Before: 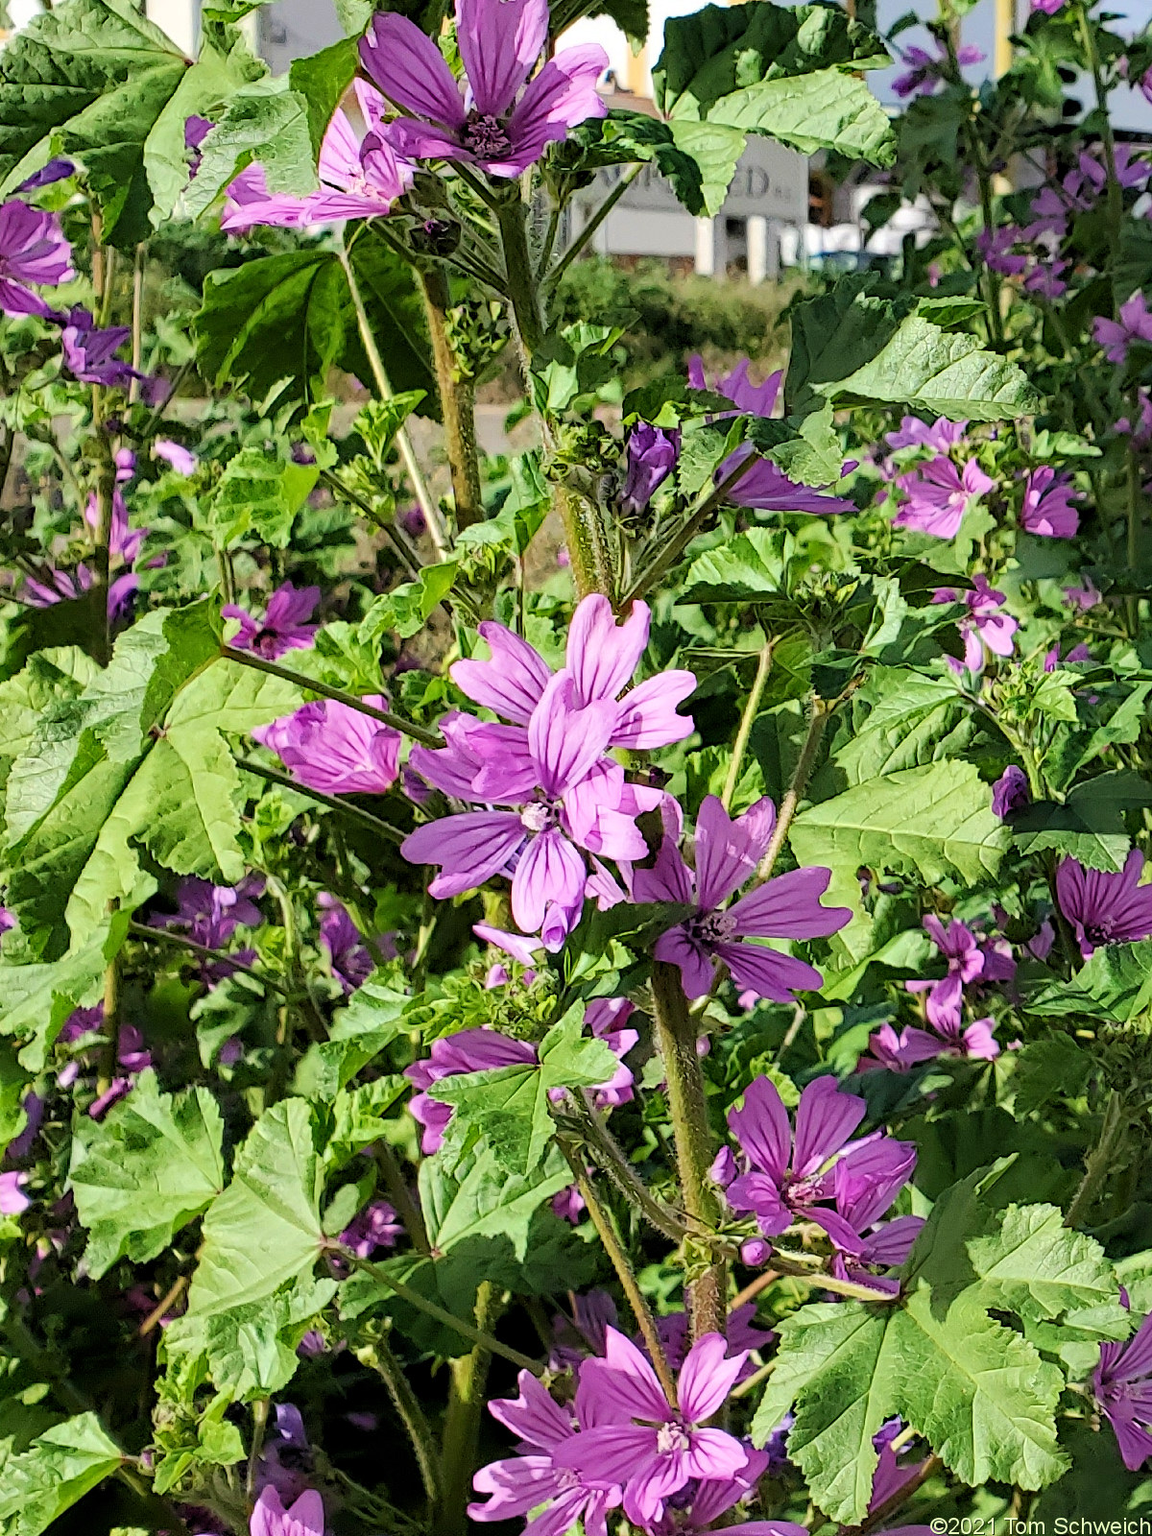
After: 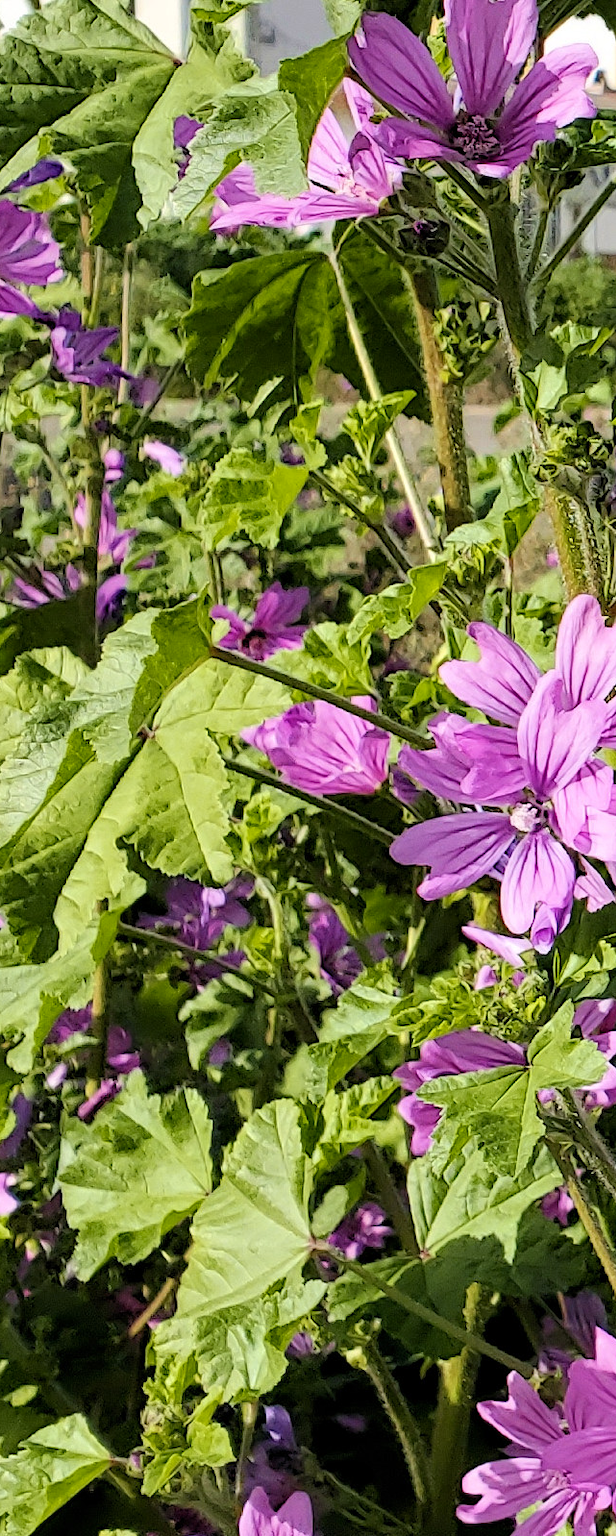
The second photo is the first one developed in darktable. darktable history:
color zones: curves: ch2 [(0, 0.5) (0.143, 0.5) (0.286, 0.489) (0.415, 0.421) (0.571, 0.5) (0.714, 0.5) (0.857, 0.5) (1, 0.5)]
crop: left 1.042%, right 45.539%, bottom 0.09%
